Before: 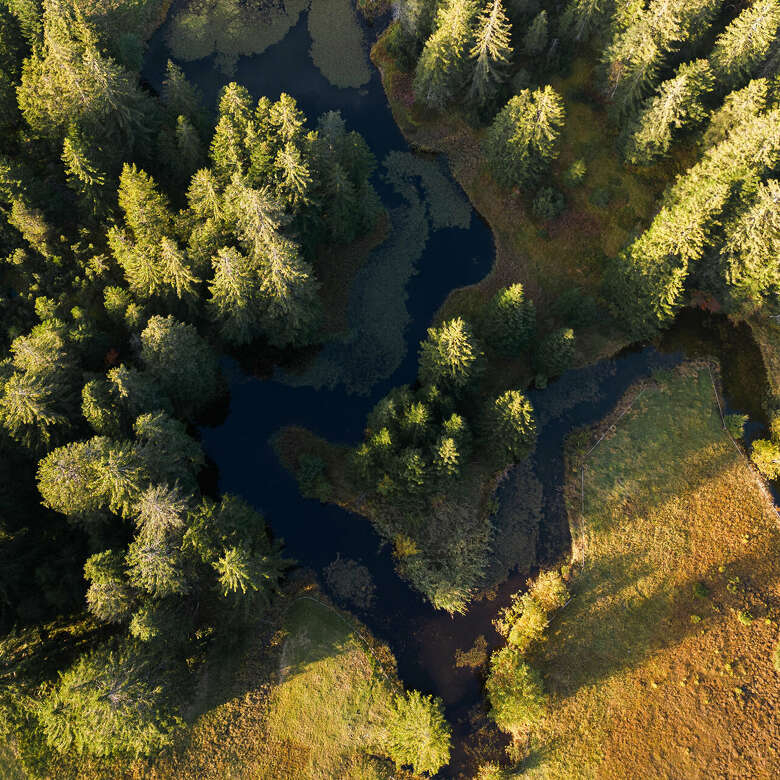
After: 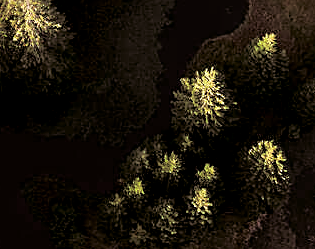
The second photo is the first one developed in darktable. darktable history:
sharpen: on, module defaults
split-toning: shadows › saturation 0.24, highlights › hue 54°, highlights › saturation 0.24
color correction: highlights a* -0.482, highlights b* 0.161, shadows a* 4.66, shadows b* 20.72
crop: left 31.751%, top 32.172%, right 27.8%, bottom 35.83%
tone curve: curves: ch0 [(0, 0) (0.126, 0.061) (0.362, 0.382) (0.498, 0.498) (0.706, 0.712) (1, 1)]; ch1 [(0, 0) (0.5, 0.497) (0.55, 0.578) (1, 1)]; ch2 [(0, 0) (0.44, 0.424) (0.489, 0.486) (0.537, 0.538) (1, 1)], color space Lab, independent channels, preserve colors none
